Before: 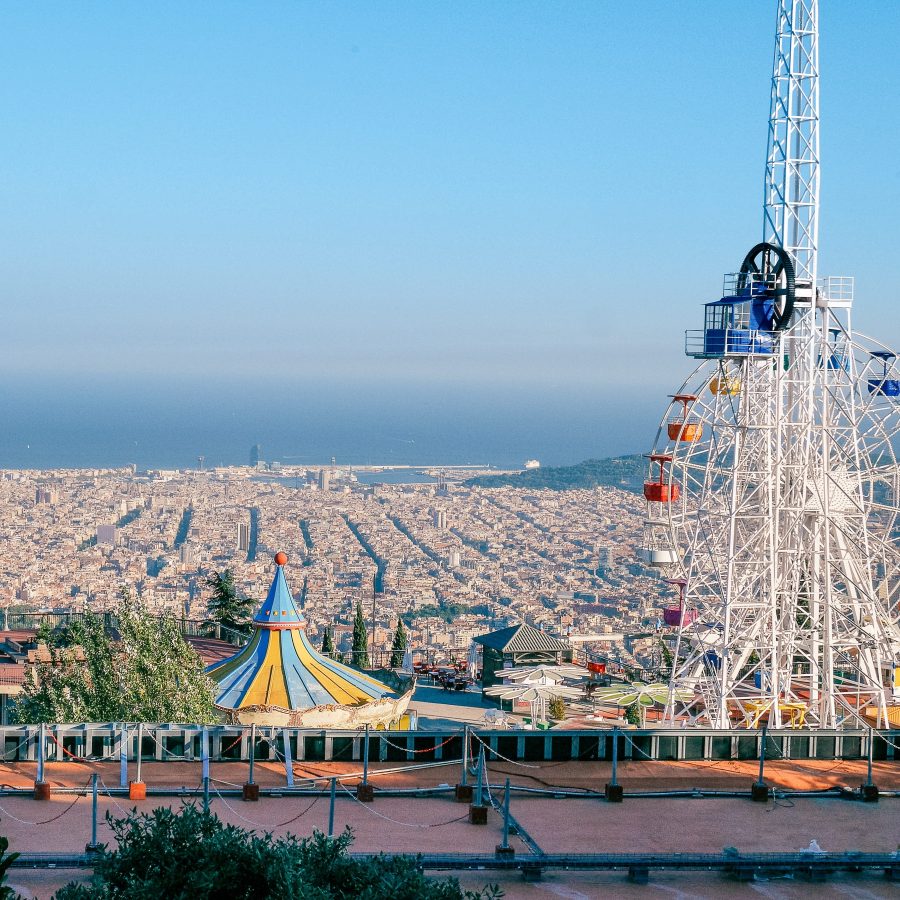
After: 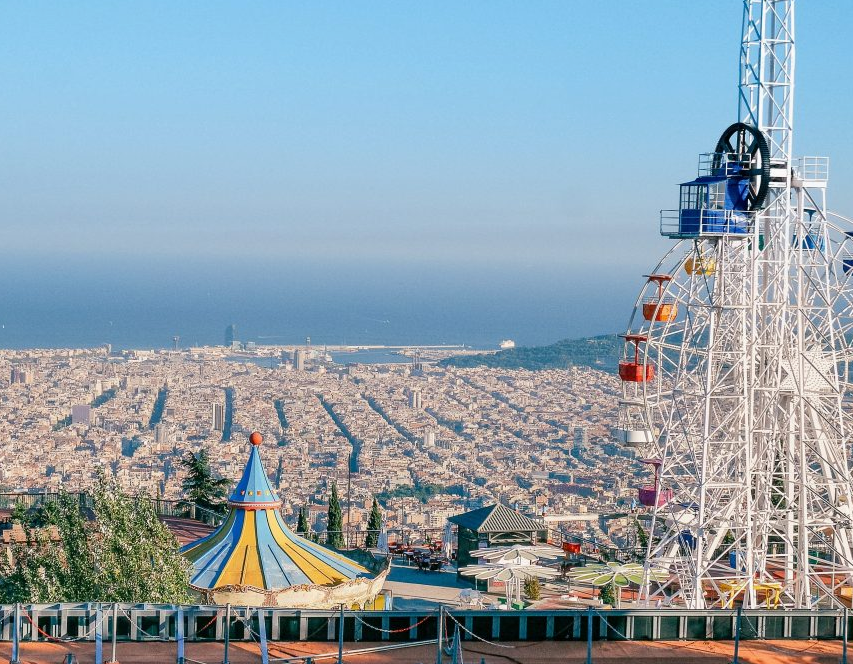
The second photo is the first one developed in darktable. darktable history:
crop and rotate: left 2.788%, top 13.399%, right 2.393%, bottom 12.816%
exposure: exposure -0.056 EV, compensate exposure bias true, compensate highlight preservation false
